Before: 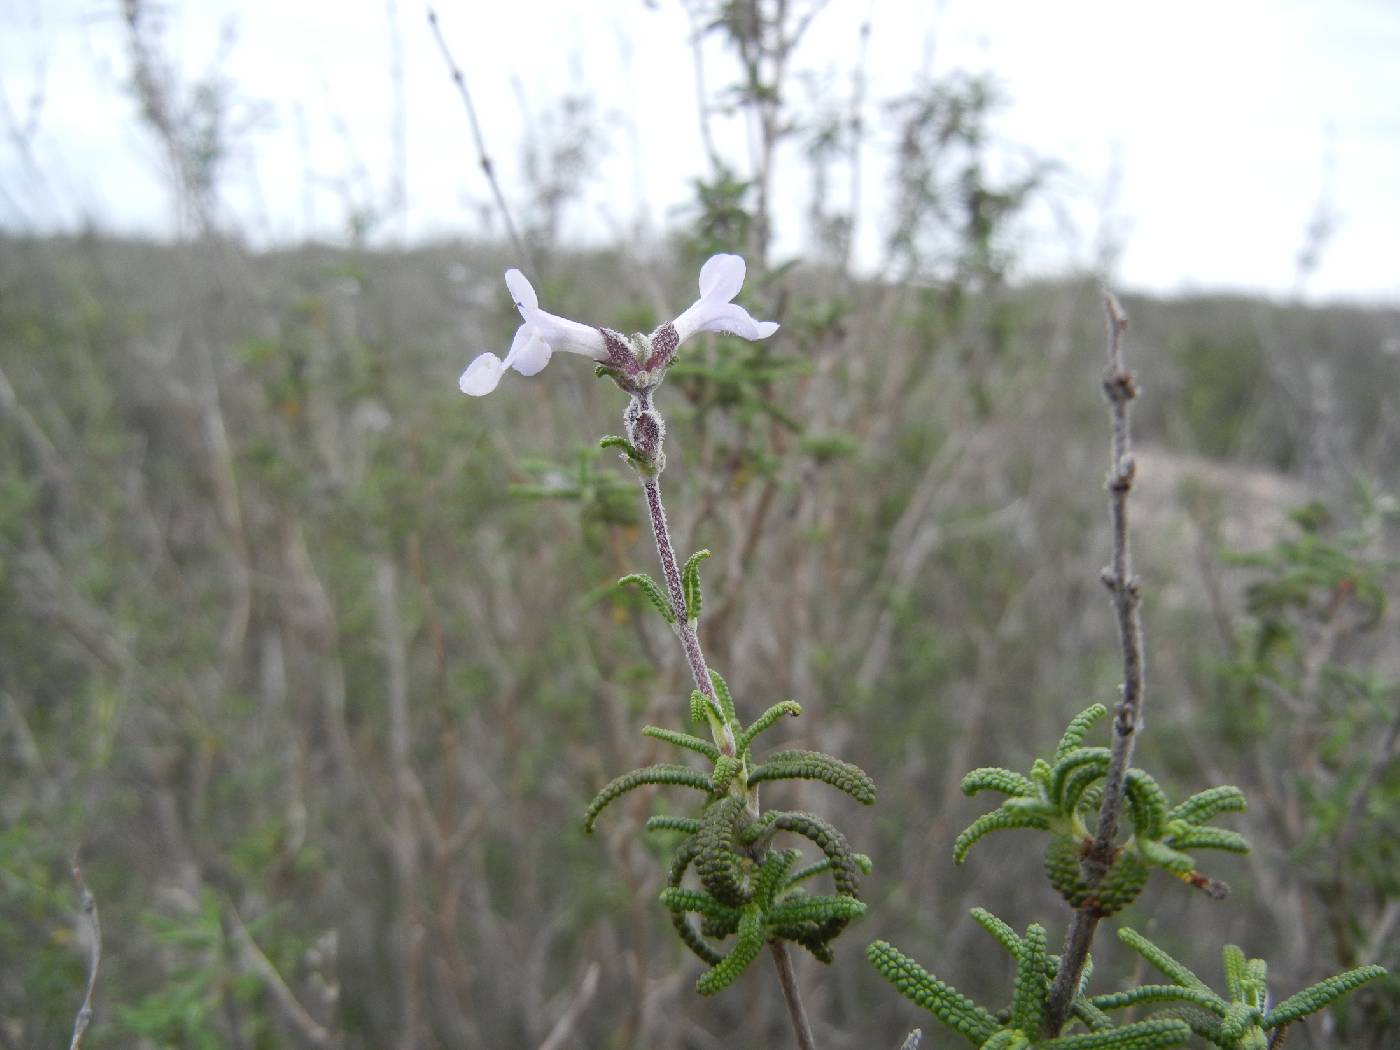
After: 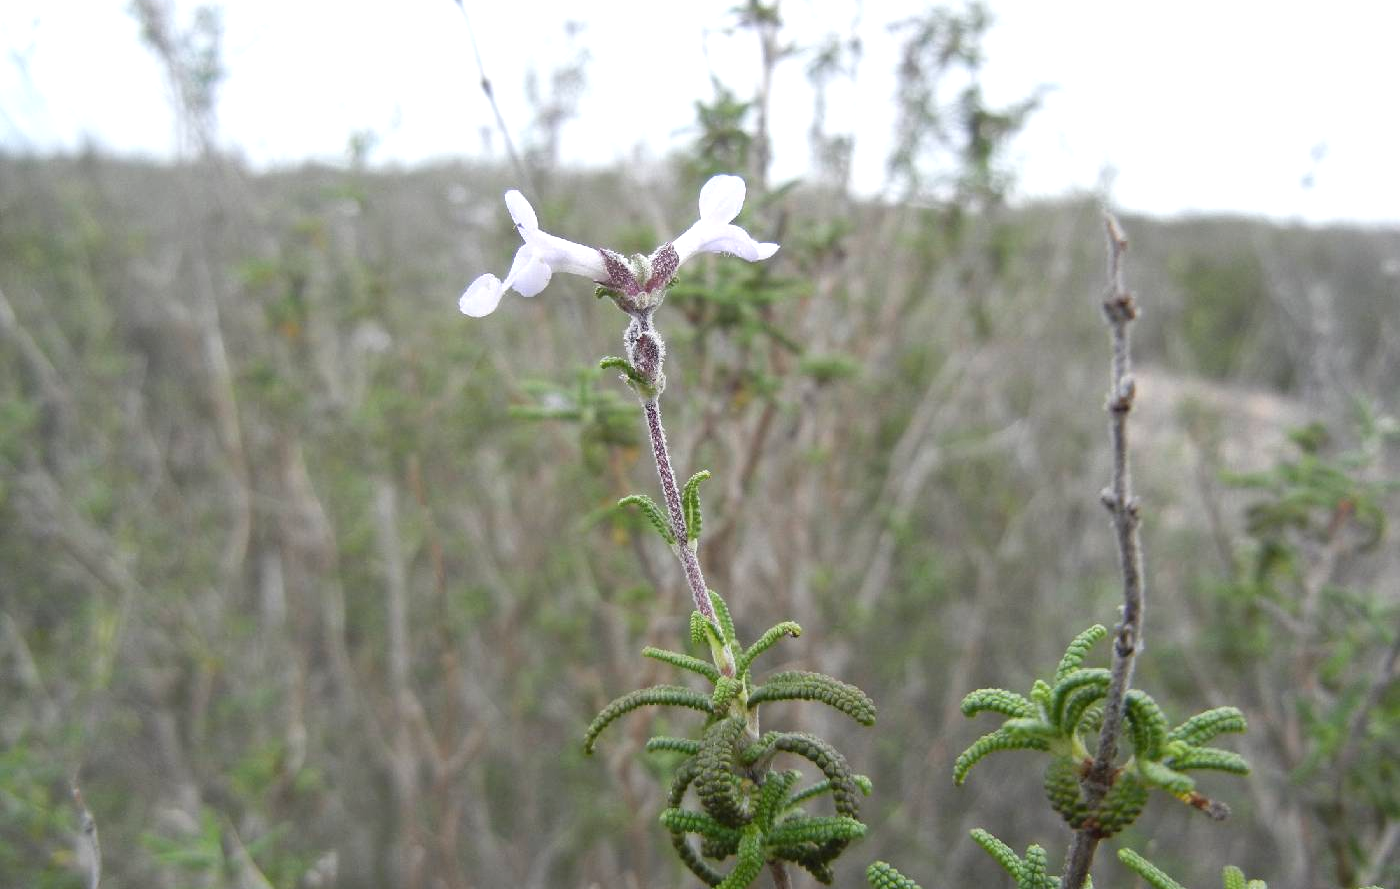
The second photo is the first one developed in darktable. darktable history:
crop: top 7.617%, bottom 7.677%
exposure: exposure 0.405 EV, compensate highlight preservation false
